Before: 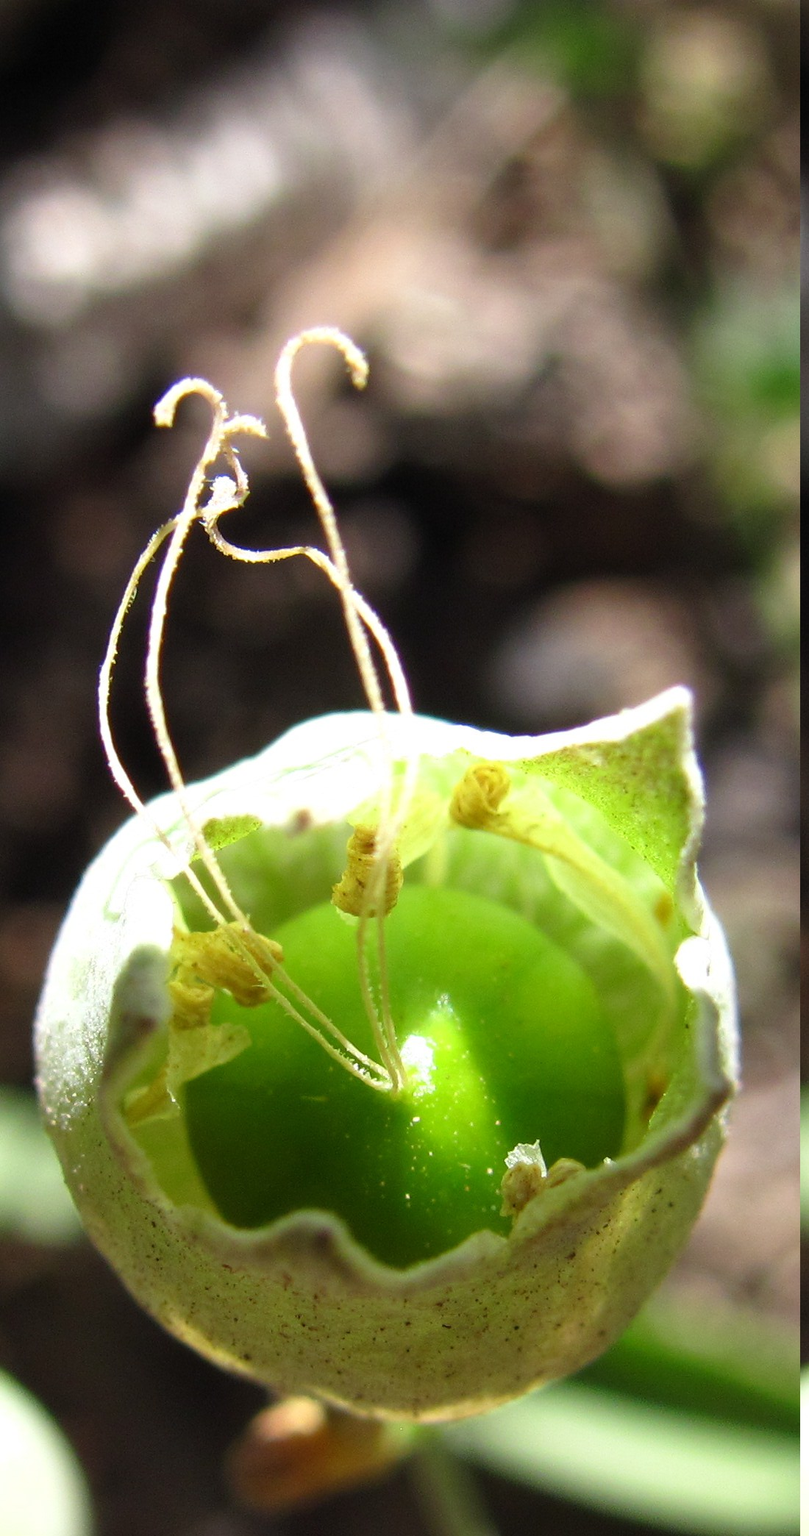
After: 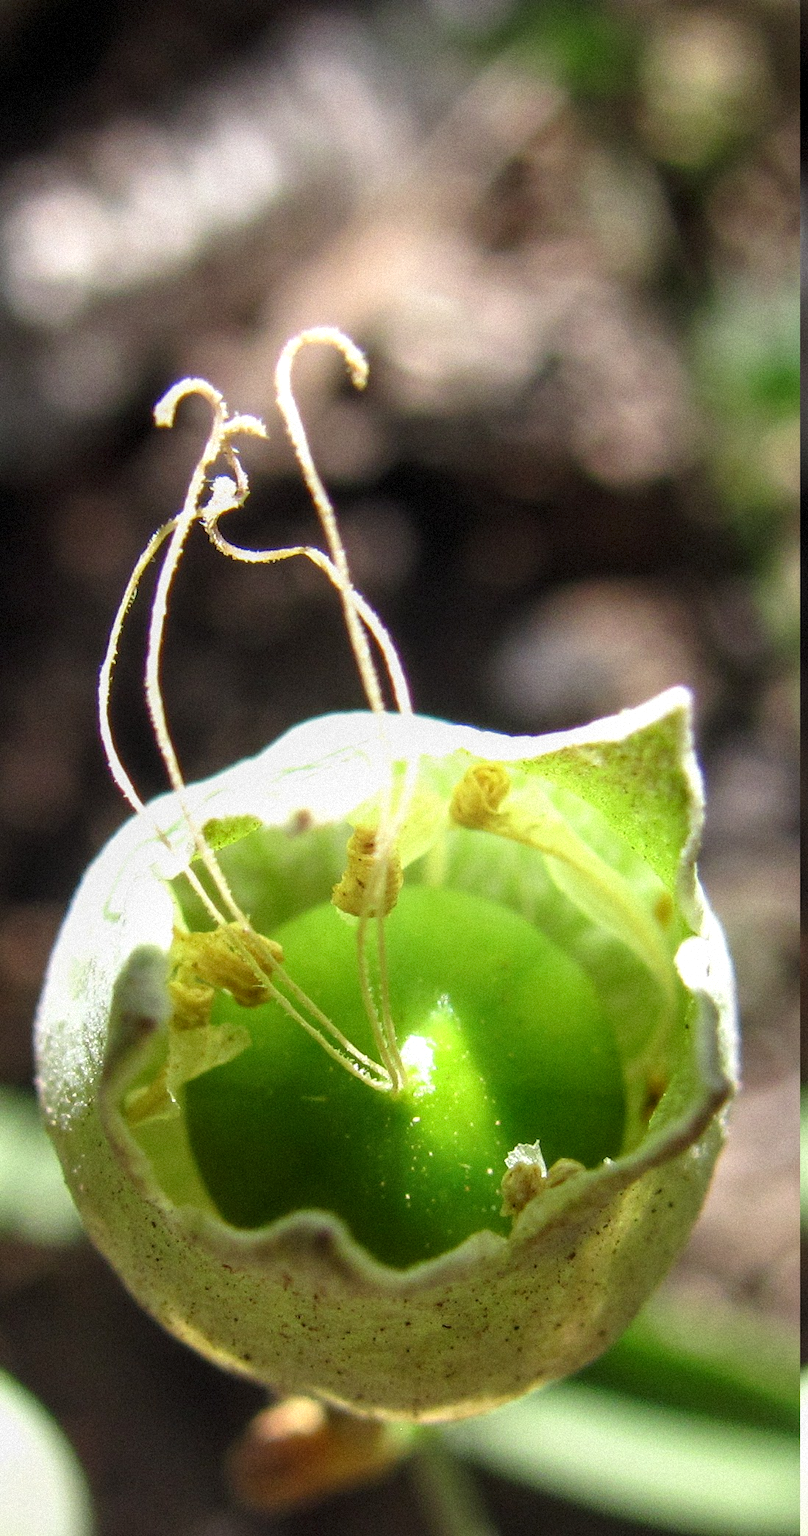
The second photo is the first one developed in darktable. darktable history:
grain: mid-tones bias 0%
local contrast: on, module defaults
shadows and highlights: shadows -23.08, highlights 46.15, soften with gaussian
